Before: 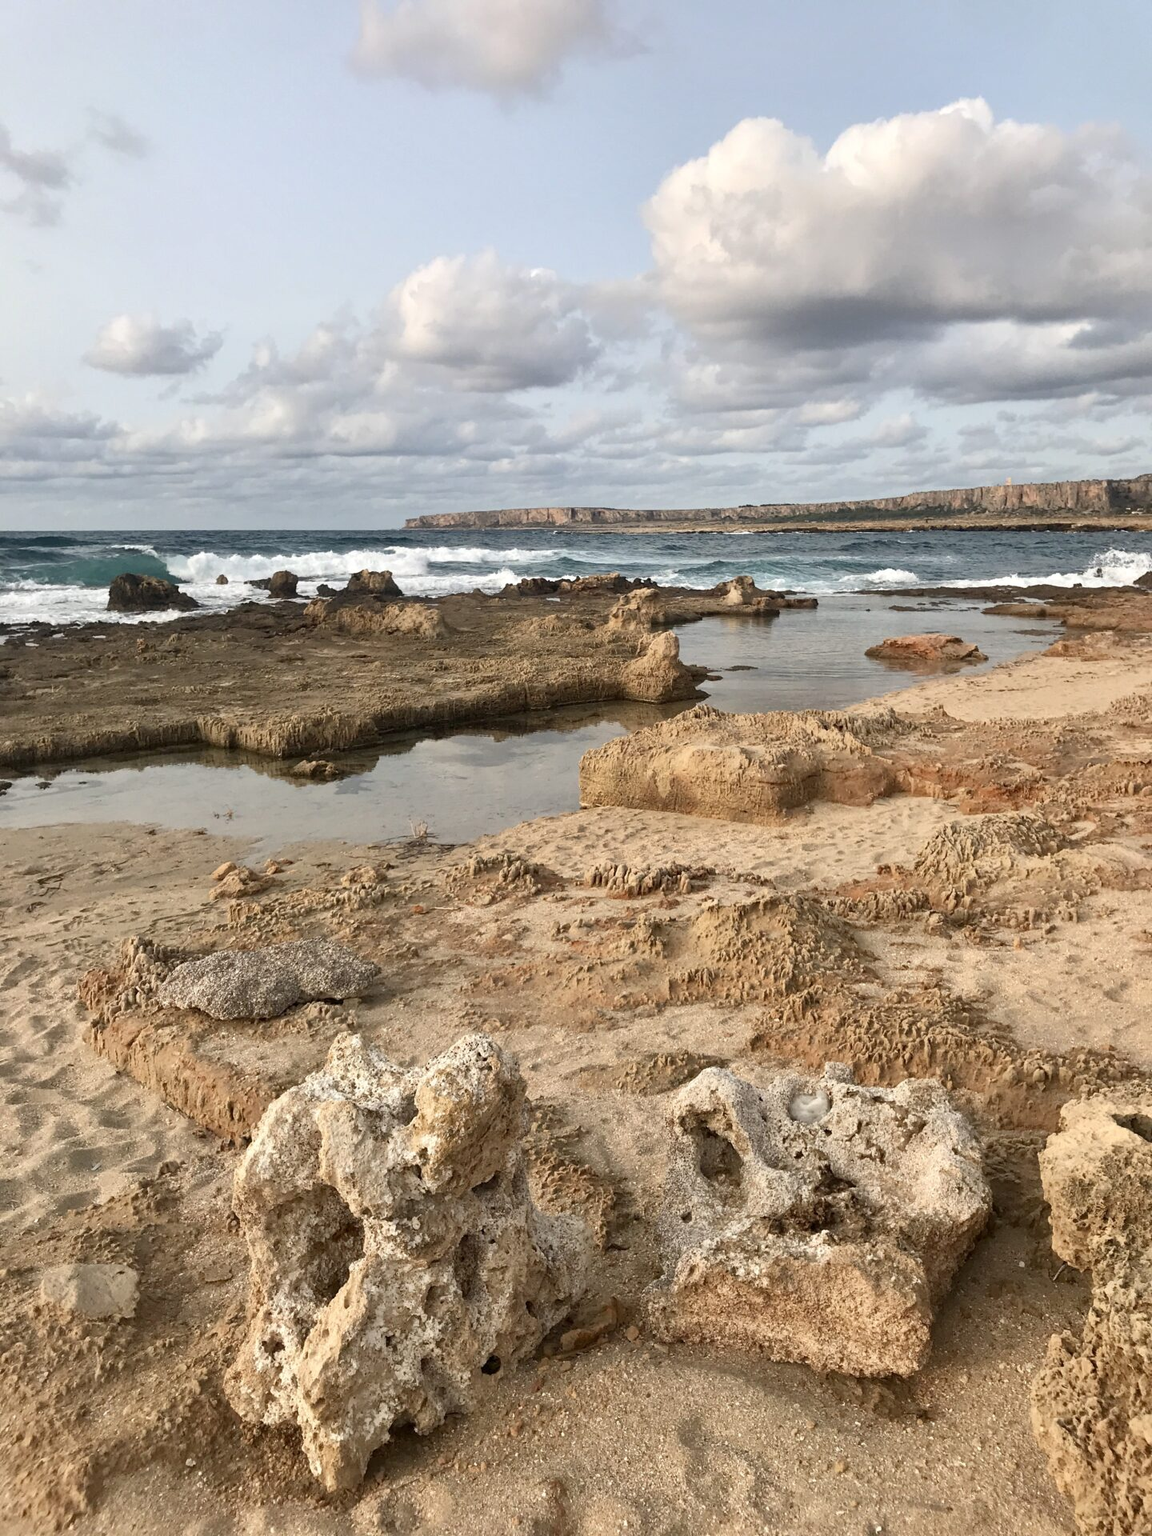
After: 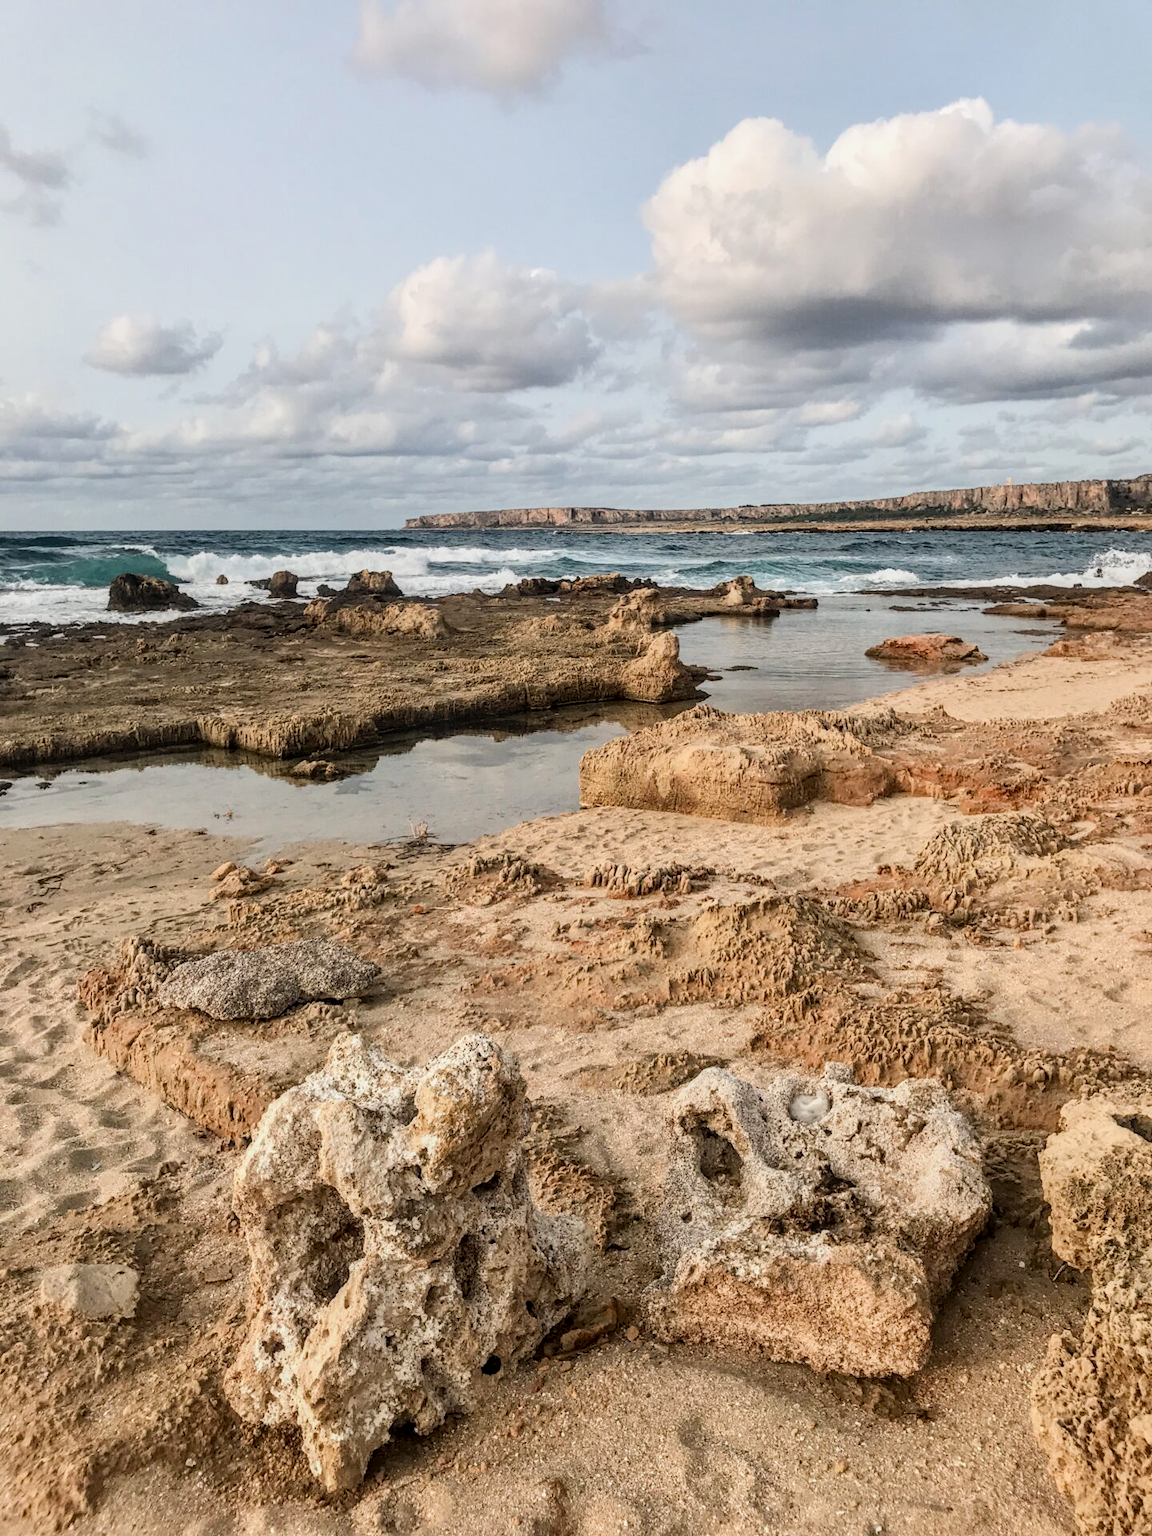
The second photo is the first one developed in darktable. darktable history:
local contrast: highlights 0%, shadows 0%, detail 133%
tone equalizer: -8 EV -0.417 EV, -7 EV -0.389 EV, -6 EV -0.333 EV, -5 EV -0.222 EV, -3 EV 0.222 EV, -2 EV 0.333 EV, -1 EV 0.389 EV, +0 EV 0.417 EV, edges refinement/feathering 500, mask exposure compensation -1.57 EV, preserve details no
filmic rgb: white relative exposure 3.8 EV, hardness 4.35
